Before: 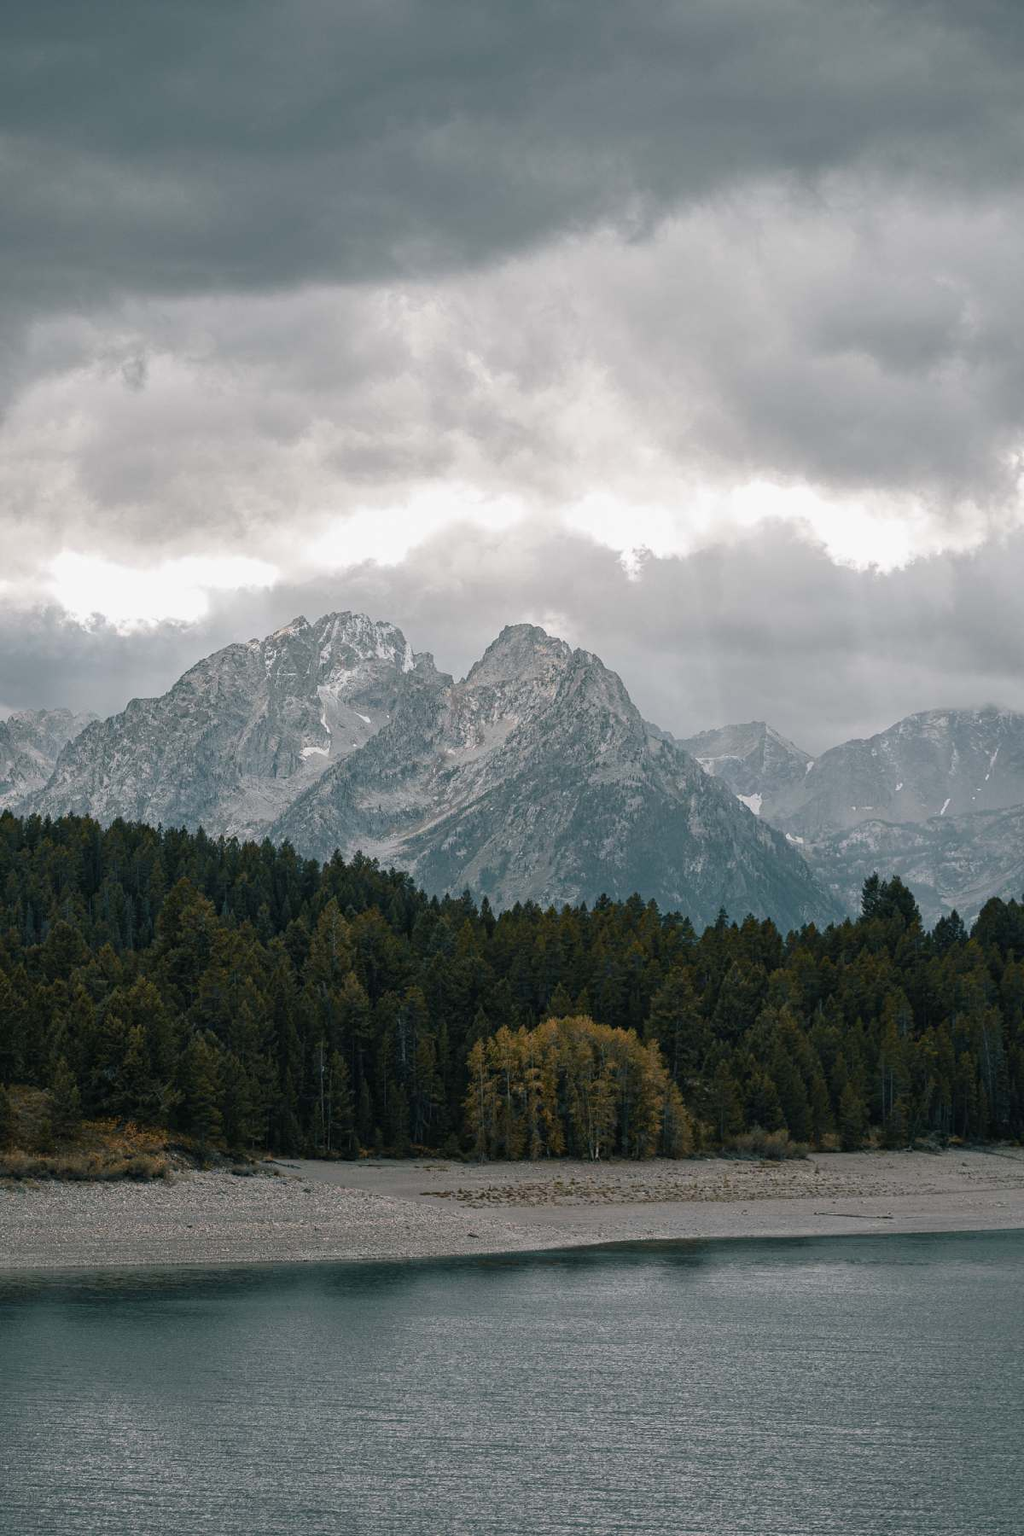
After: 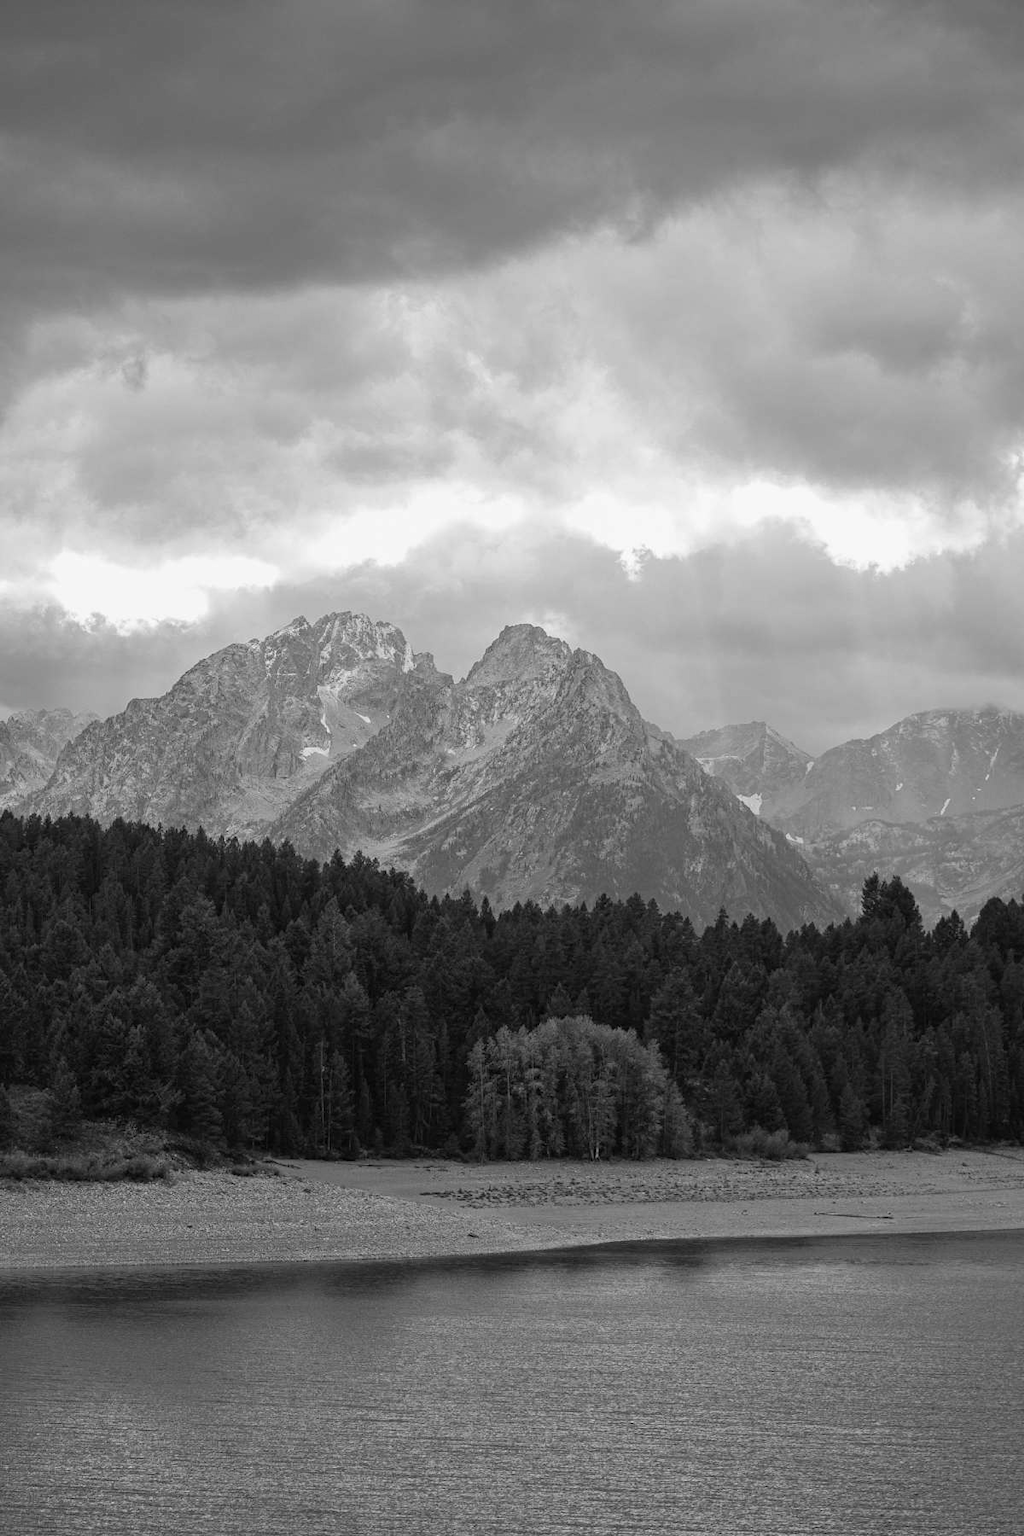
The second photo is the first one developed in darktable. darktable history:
contrast brightness saturation: saturation -0.998
